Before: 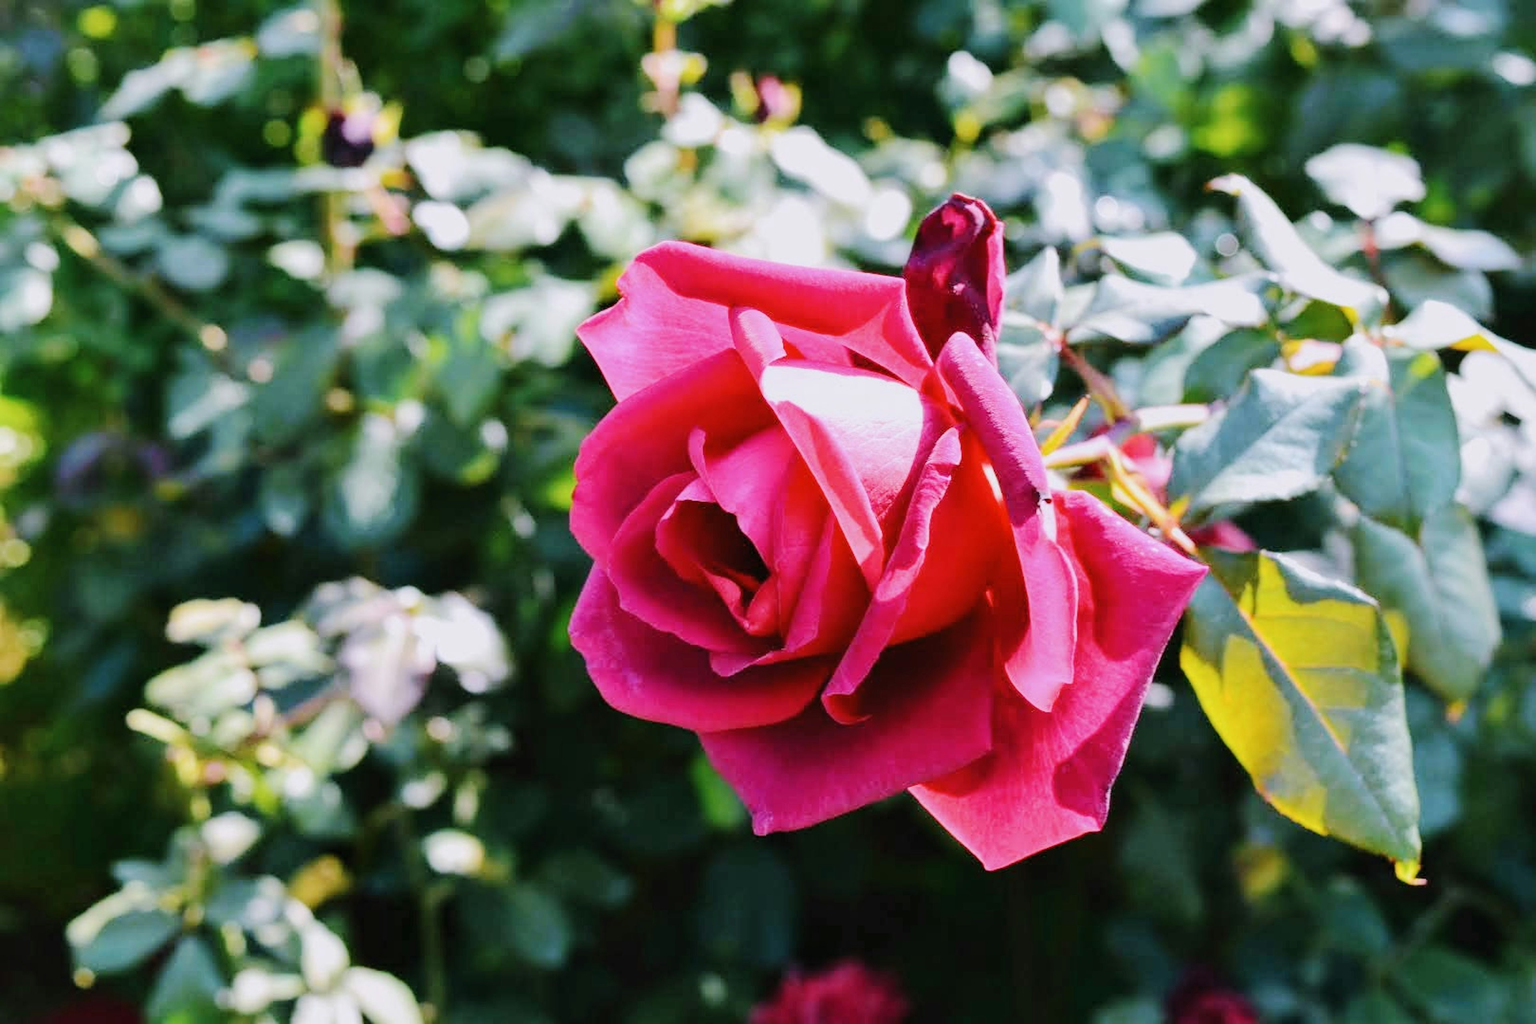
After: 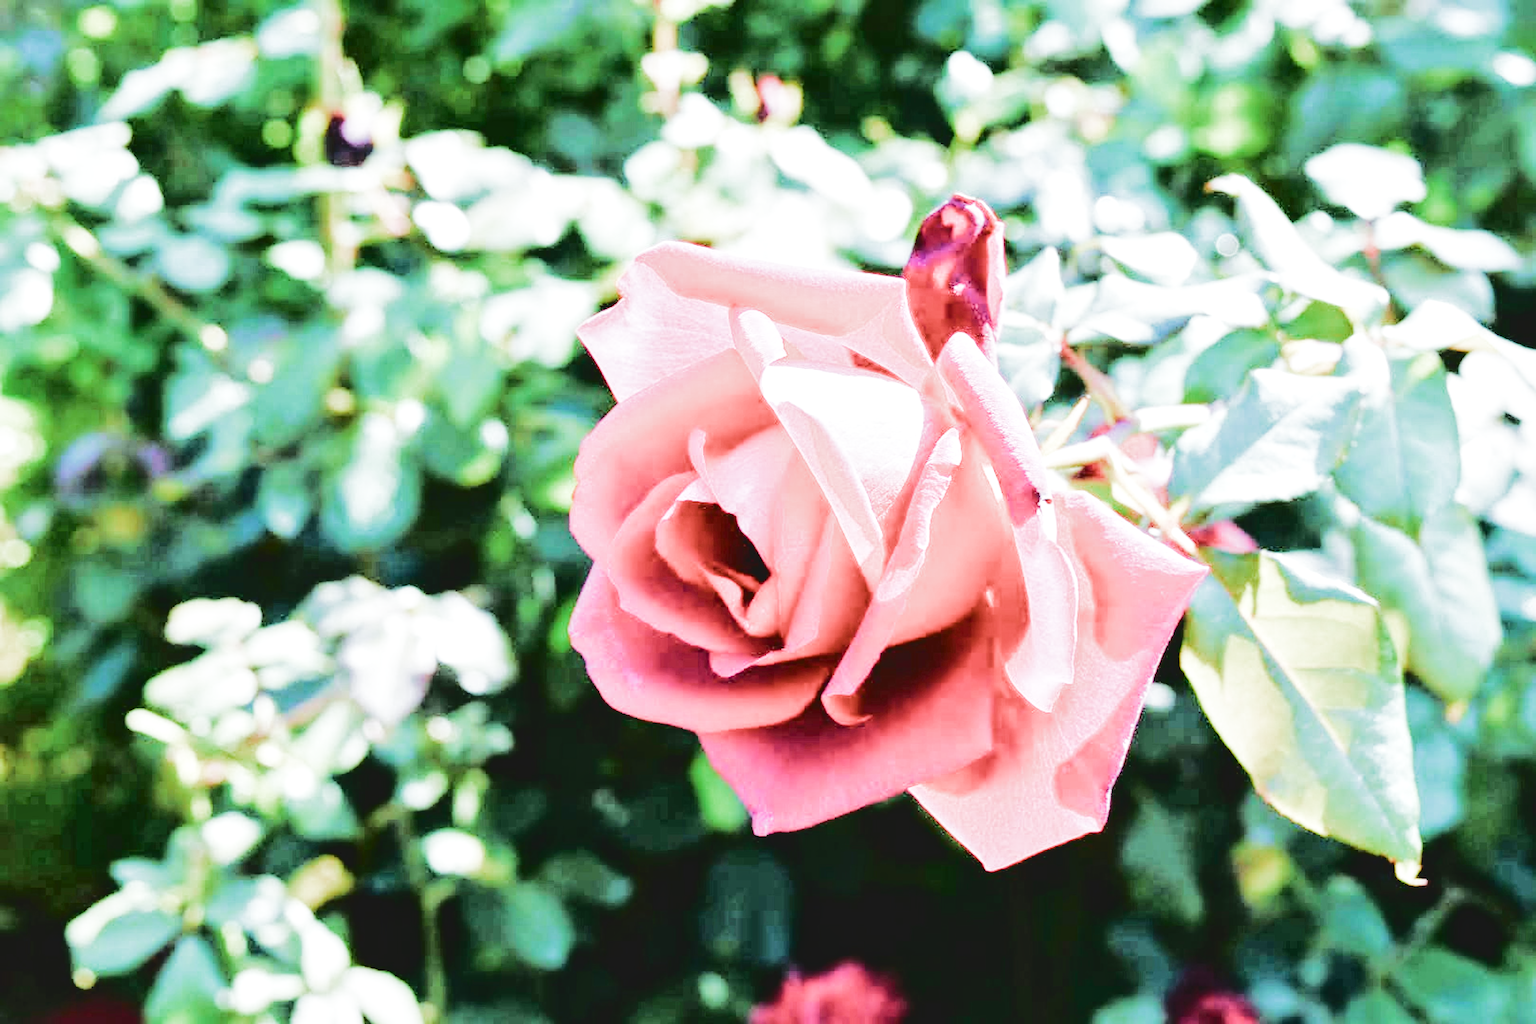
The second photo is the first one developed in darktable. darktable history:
filmic rgb: black relative exposure -7.82 EV, white relative exposure 4.32 EV, hardness 3.86, add noise in highlights 0.099, color science v4 (2020), type of noise poissonian
exposure: black level correction 0.001, exposure 1.718 EV, compensate highlight preservation false
tone curve: curves: ch0 [(0, 0) (0.003, 0.089) (0.011, 0.089) (0.025, 0.088) (0.044, 0.089) (0.069, 0.094) (0.1, 0.108) (0.136, 0.119) (0.177, 0.147) (0.224, 0.204) (0.277, 0.28) (0.335, 0.389) (0.399, 0.486) (0.468, 0.588) (0.543, 0.647) (0.623, 0.705) (0.709, 0.759) (0.801, 0.815) (0.898, 0.873) (1, 1)], color space Lab, independent channels, preserve colors none
color balance rgb: highlights gain › luminance 19.96%, highlights gain › chroma 2.73%, highlights gain › hue 171.95°, perceptual saturation grading › global saturation 1.589%, perceptual saturation grading › highlights -2.584%, perceptual saturation grading › mid-tones 3.385%, perceptual saturation grading › shadows 8.202%, global vibrance 9.847%
local contrast: mode bilateral grid, contrast 20, coarseness 50, detail 119%, midtone range 0.2
